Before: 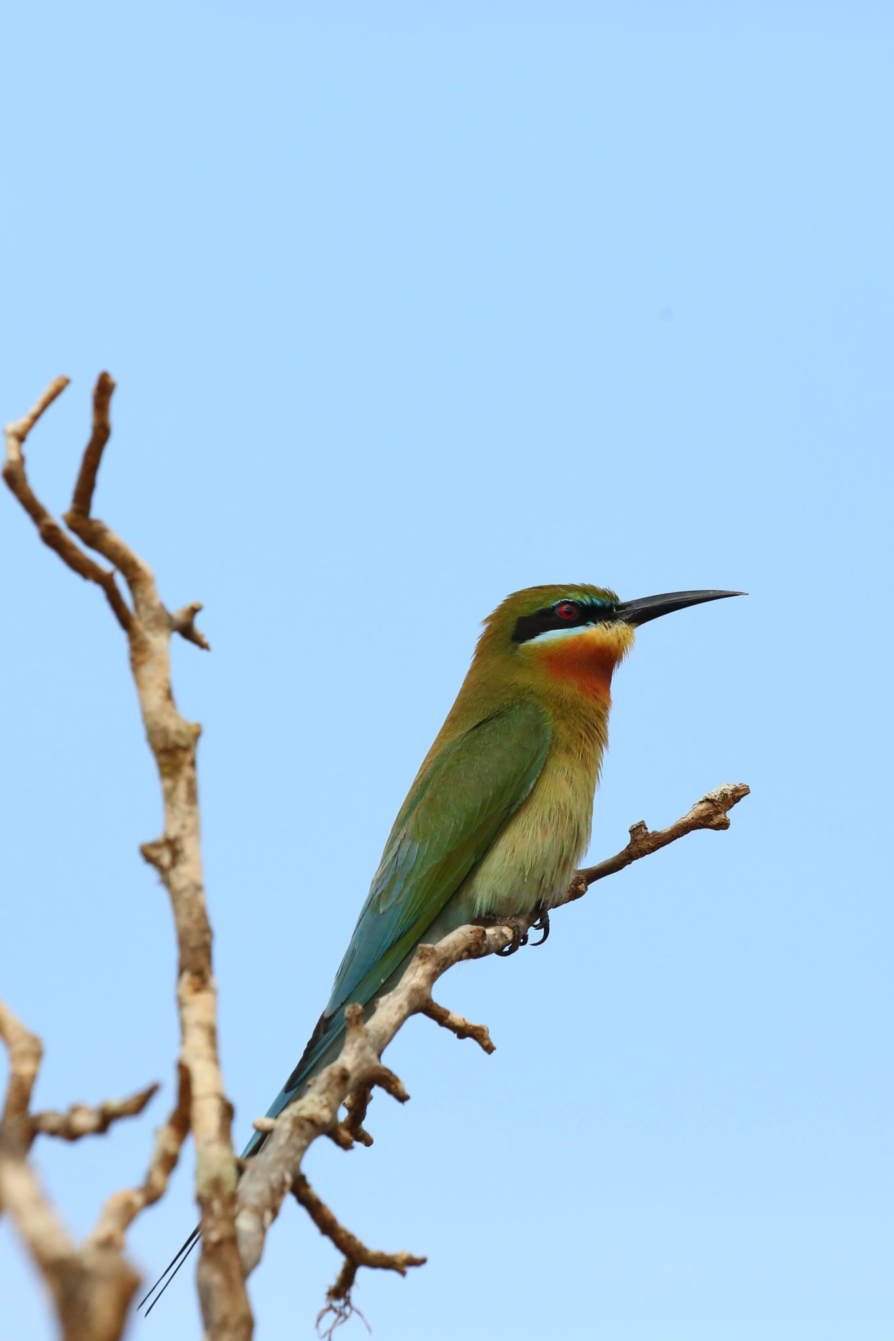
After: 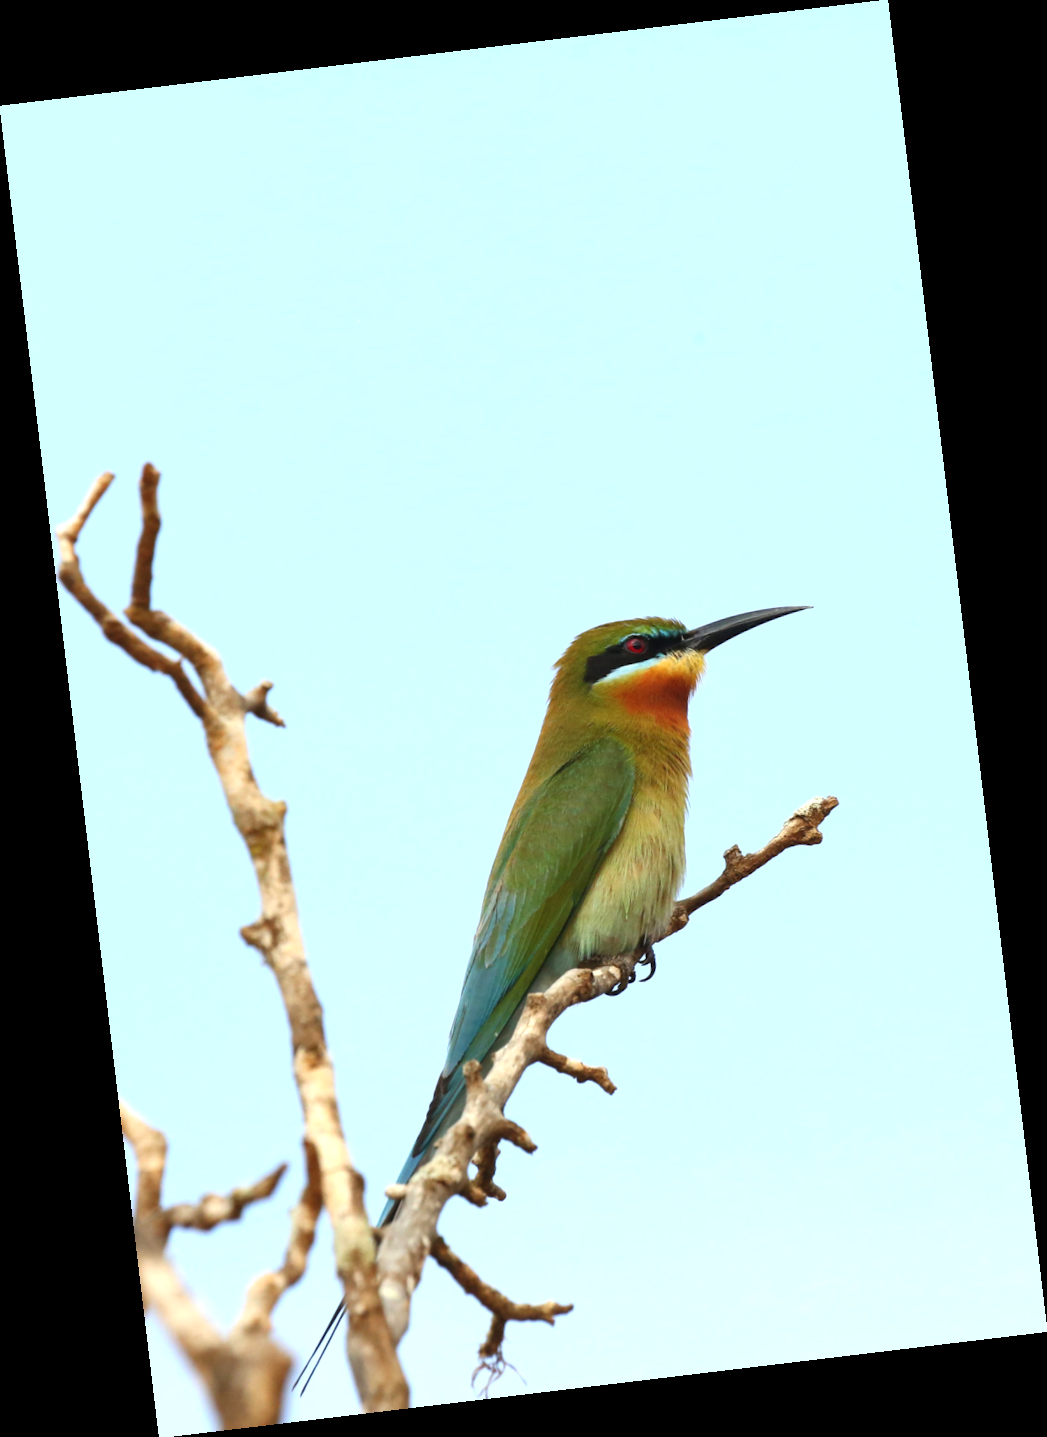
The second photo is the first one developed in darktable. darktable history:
rotate and perspective: rotation -6.83°, automatic cropping off
exposure: exposure 0.661 EV, compensate highlight preservation false
